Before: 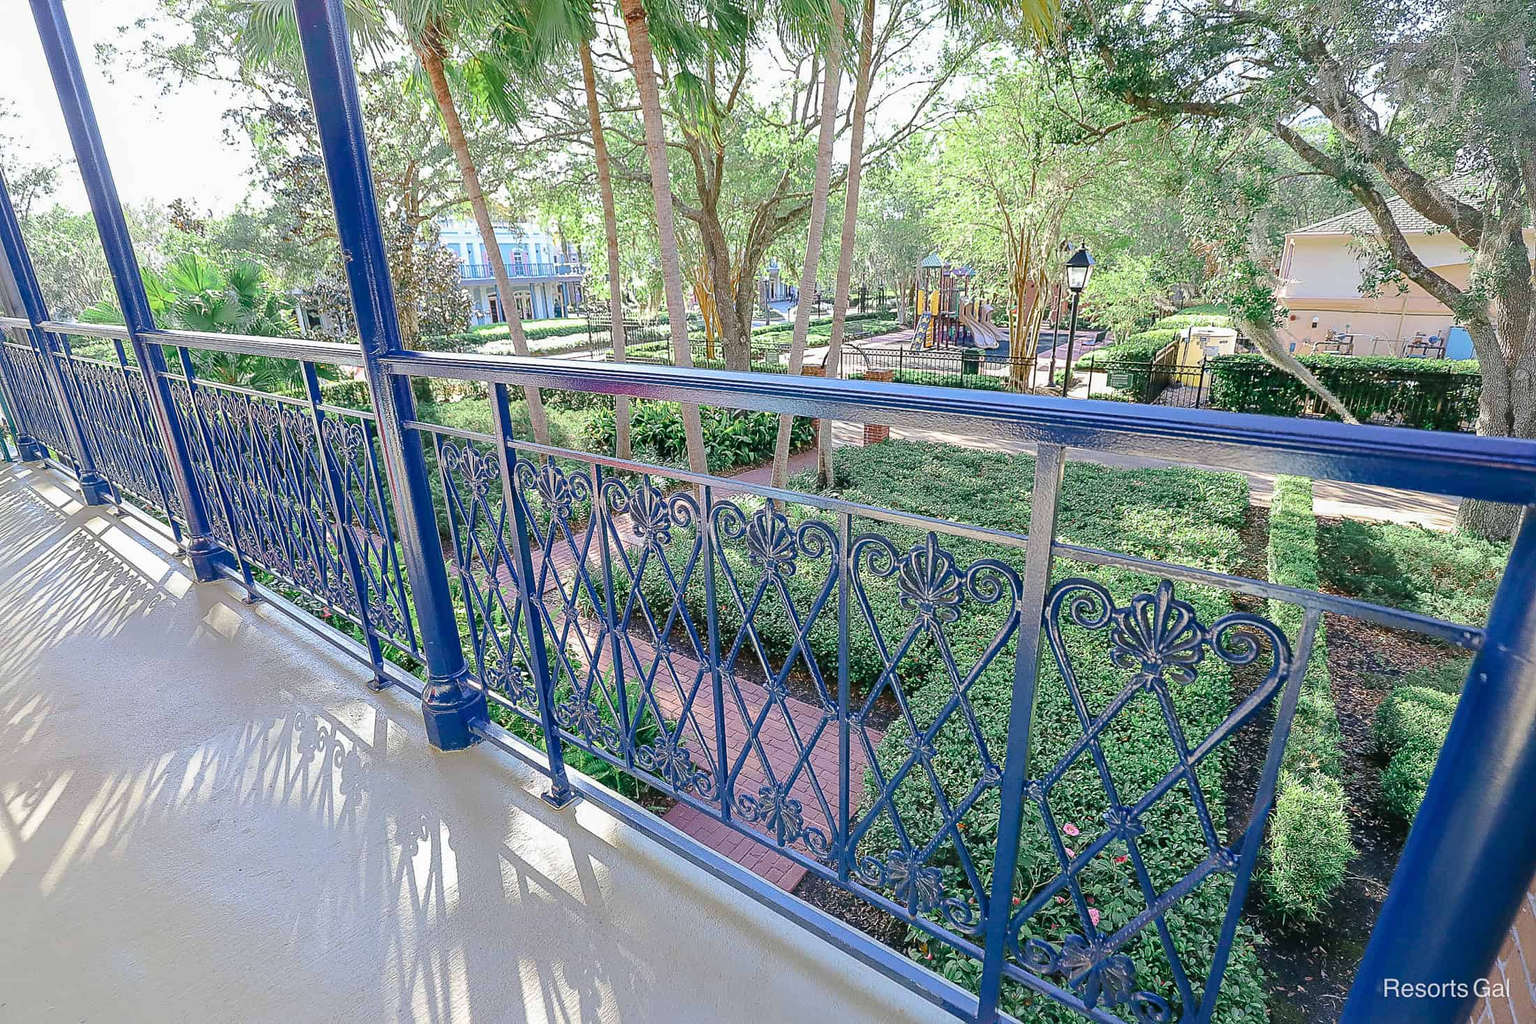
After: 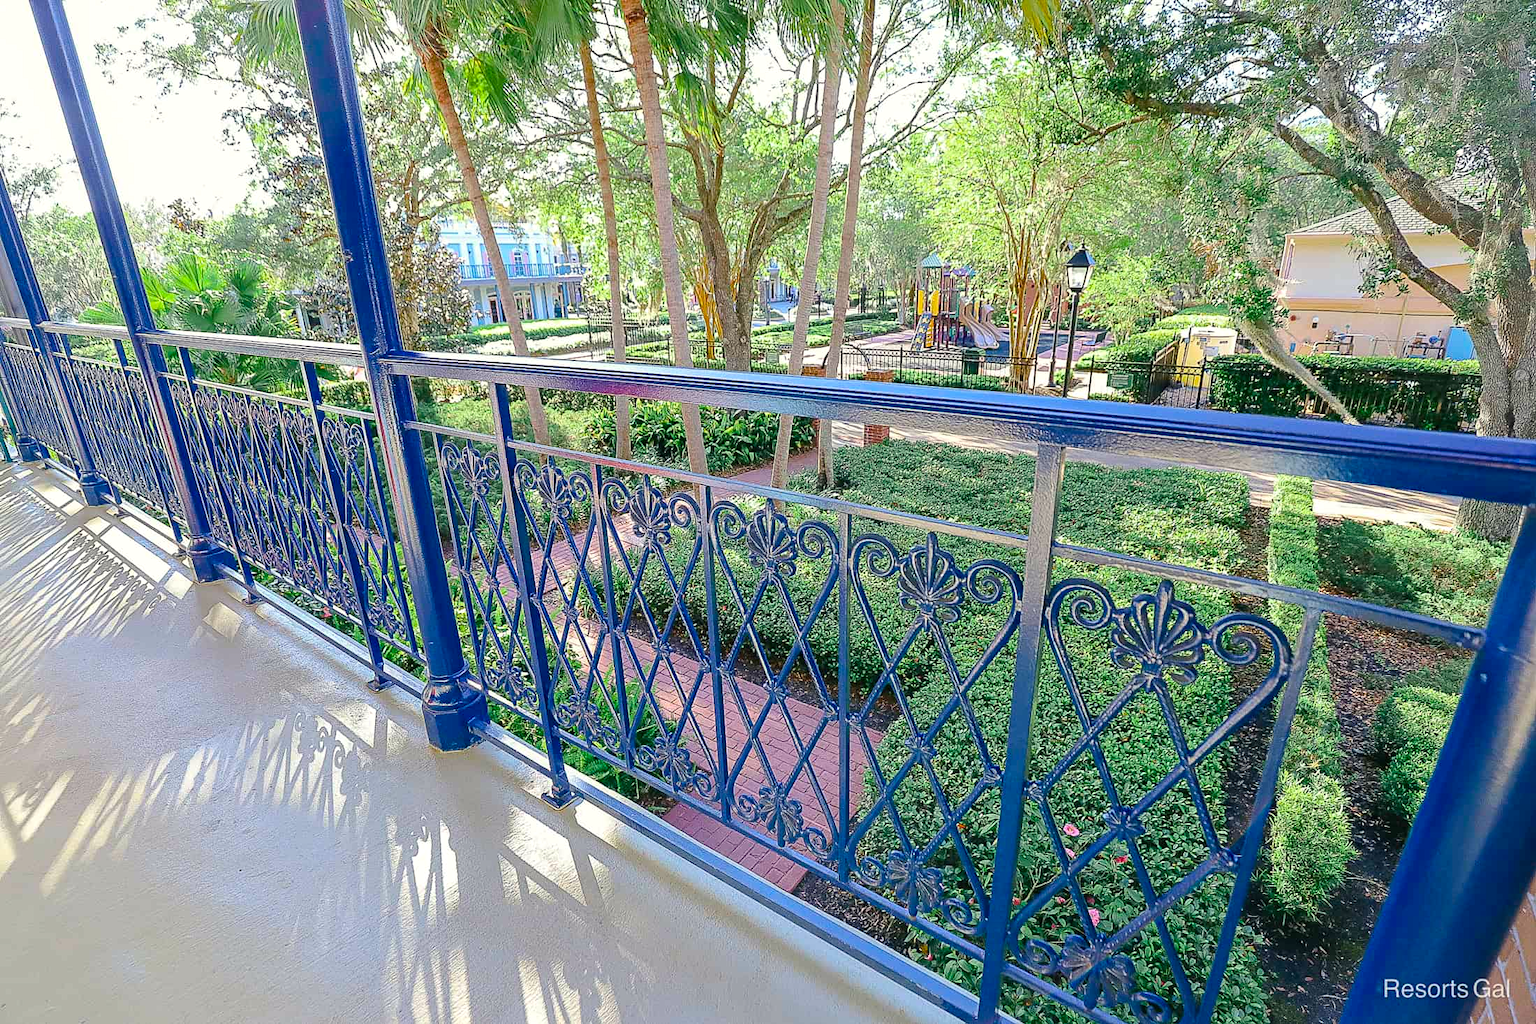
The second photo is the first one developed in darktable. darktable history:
color balance rgb: highlights gain › luminance 6.093%, highlights gain › chroma 1.281%, highlights gain › hue 89.06°, perceptual saturation grading › global saturation 25.182%, global vibrance 20%
